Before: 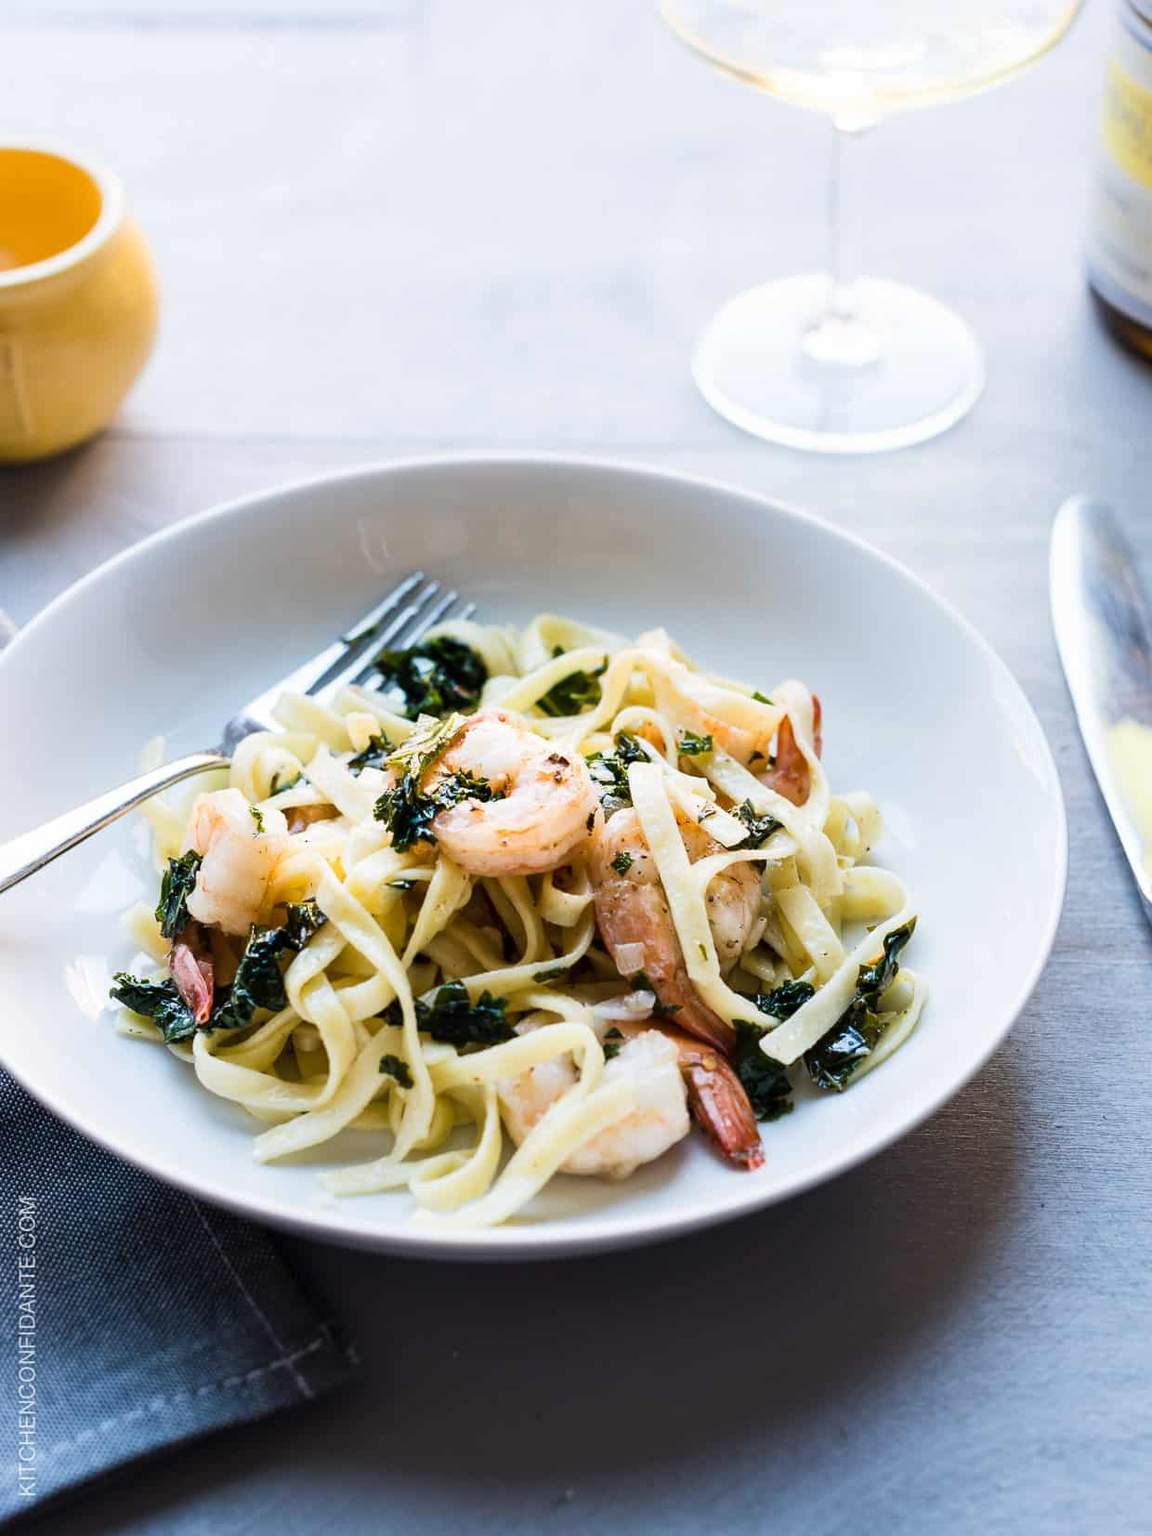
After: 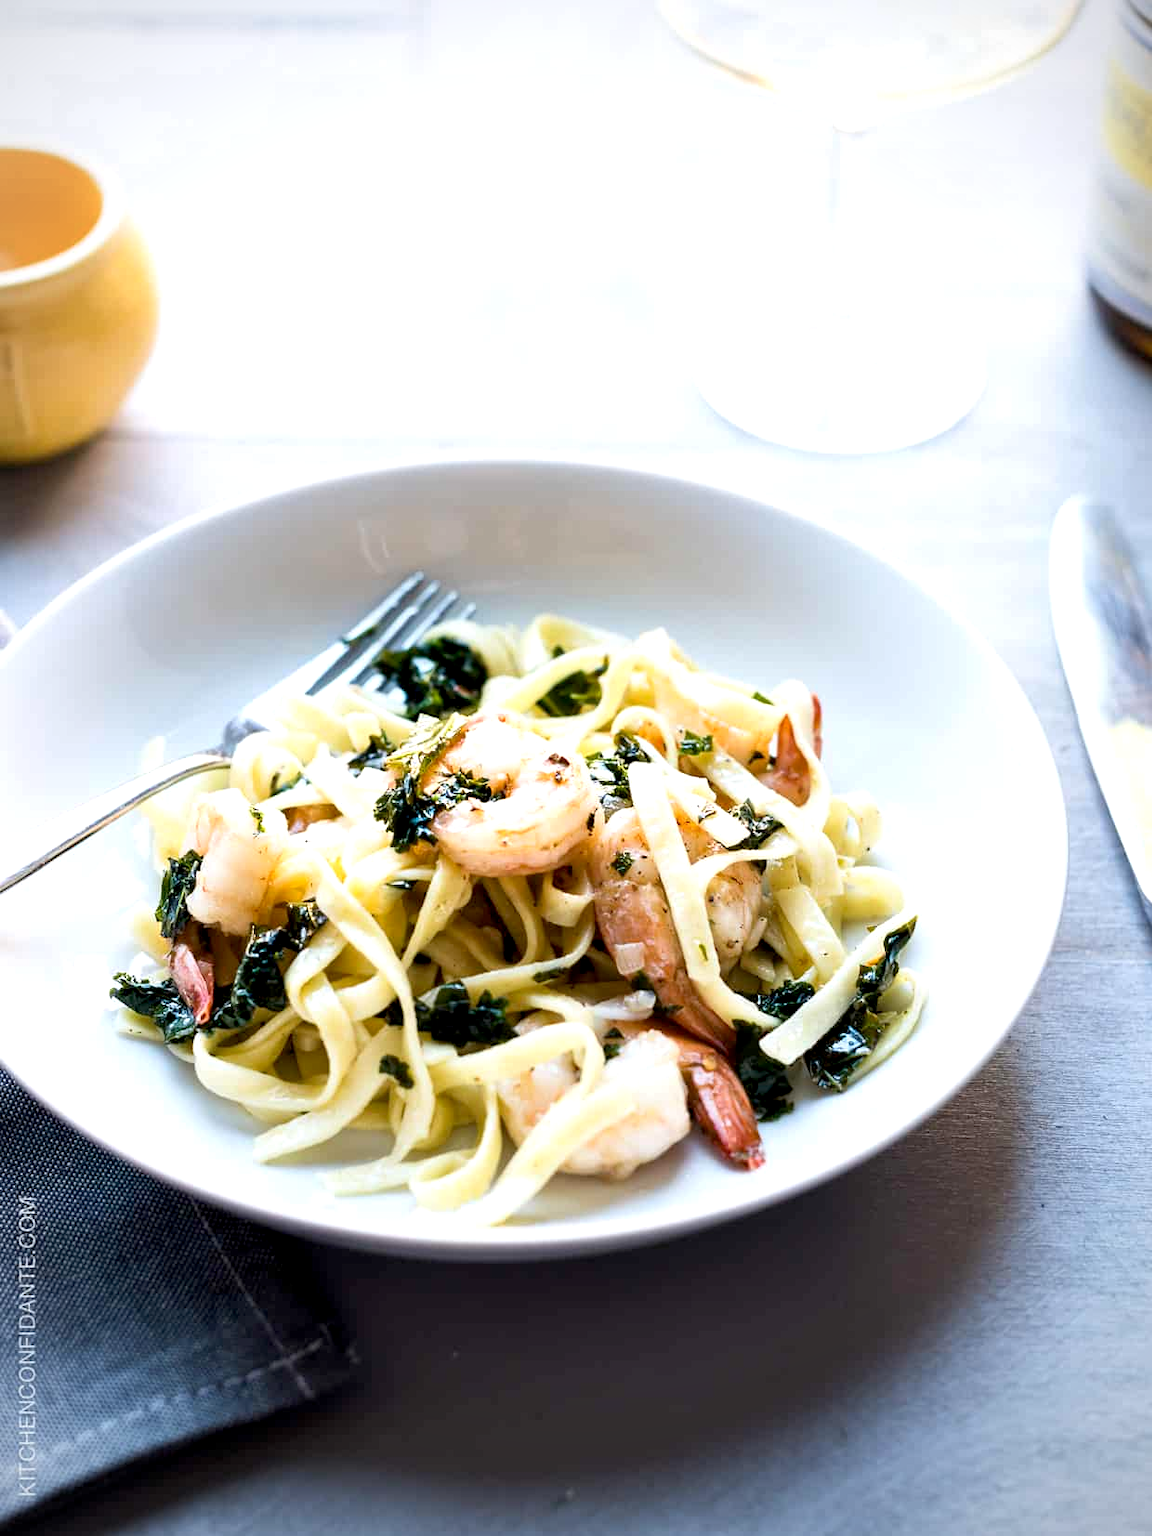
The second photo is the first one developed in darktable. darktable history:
exposure: black level correction 0.005, exposure 0.409 EV, compensate highlight preservation false
vignetting: fall-off radius 61.12%
